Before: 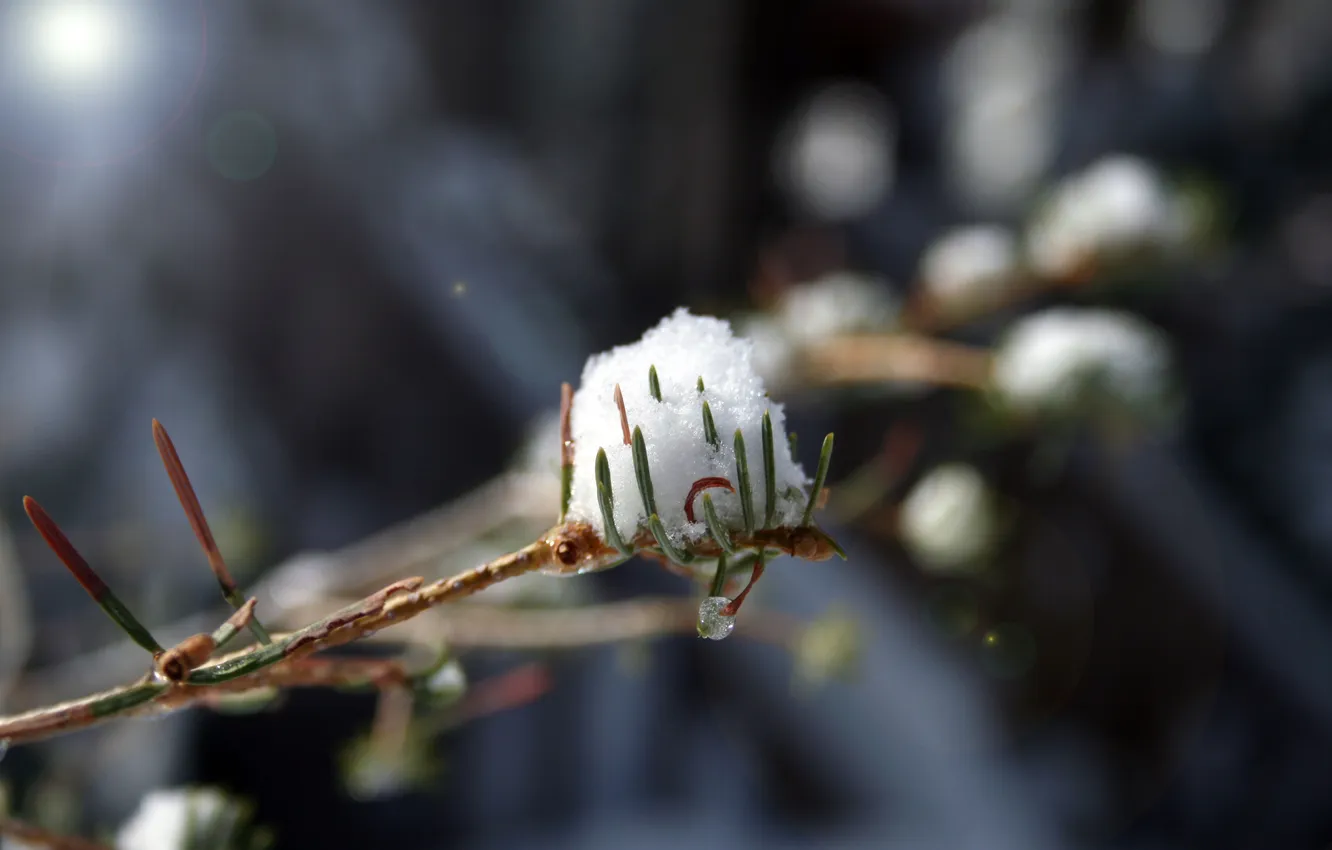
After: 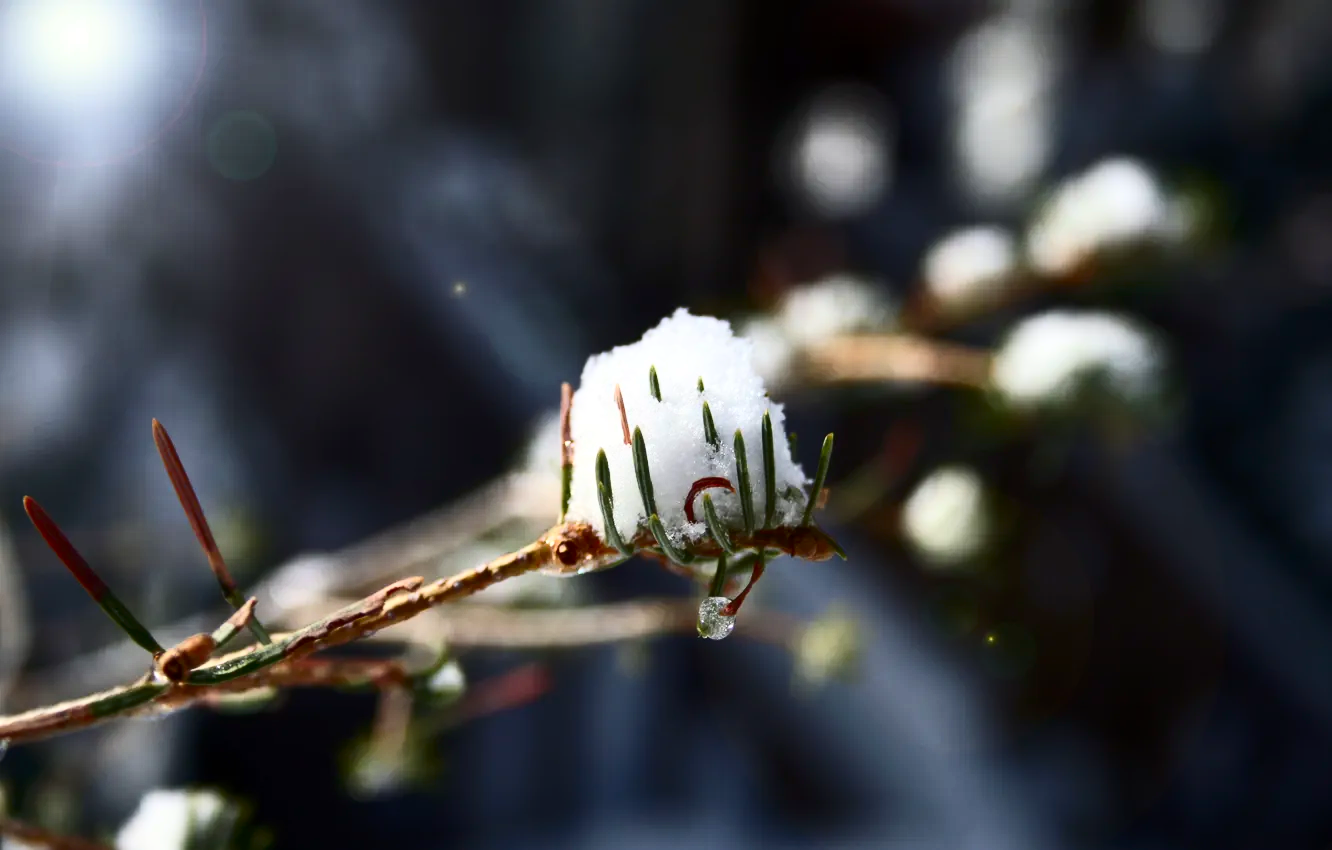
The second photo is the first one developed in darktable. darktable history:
contrast brightness saturation: contrast 0.396, brightness 0.11, saturation 0.214
